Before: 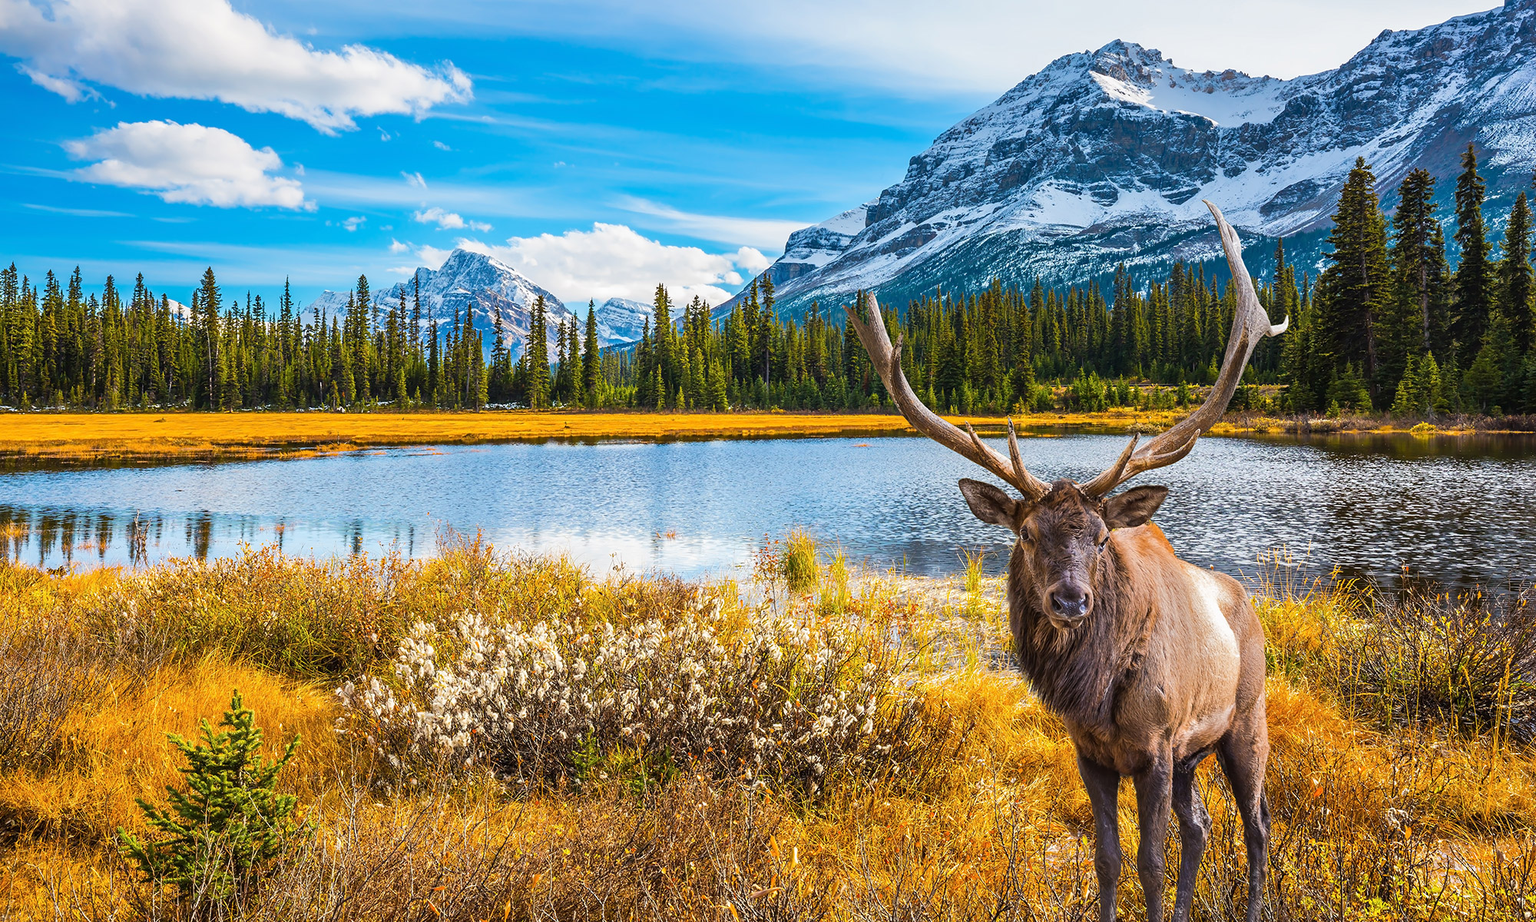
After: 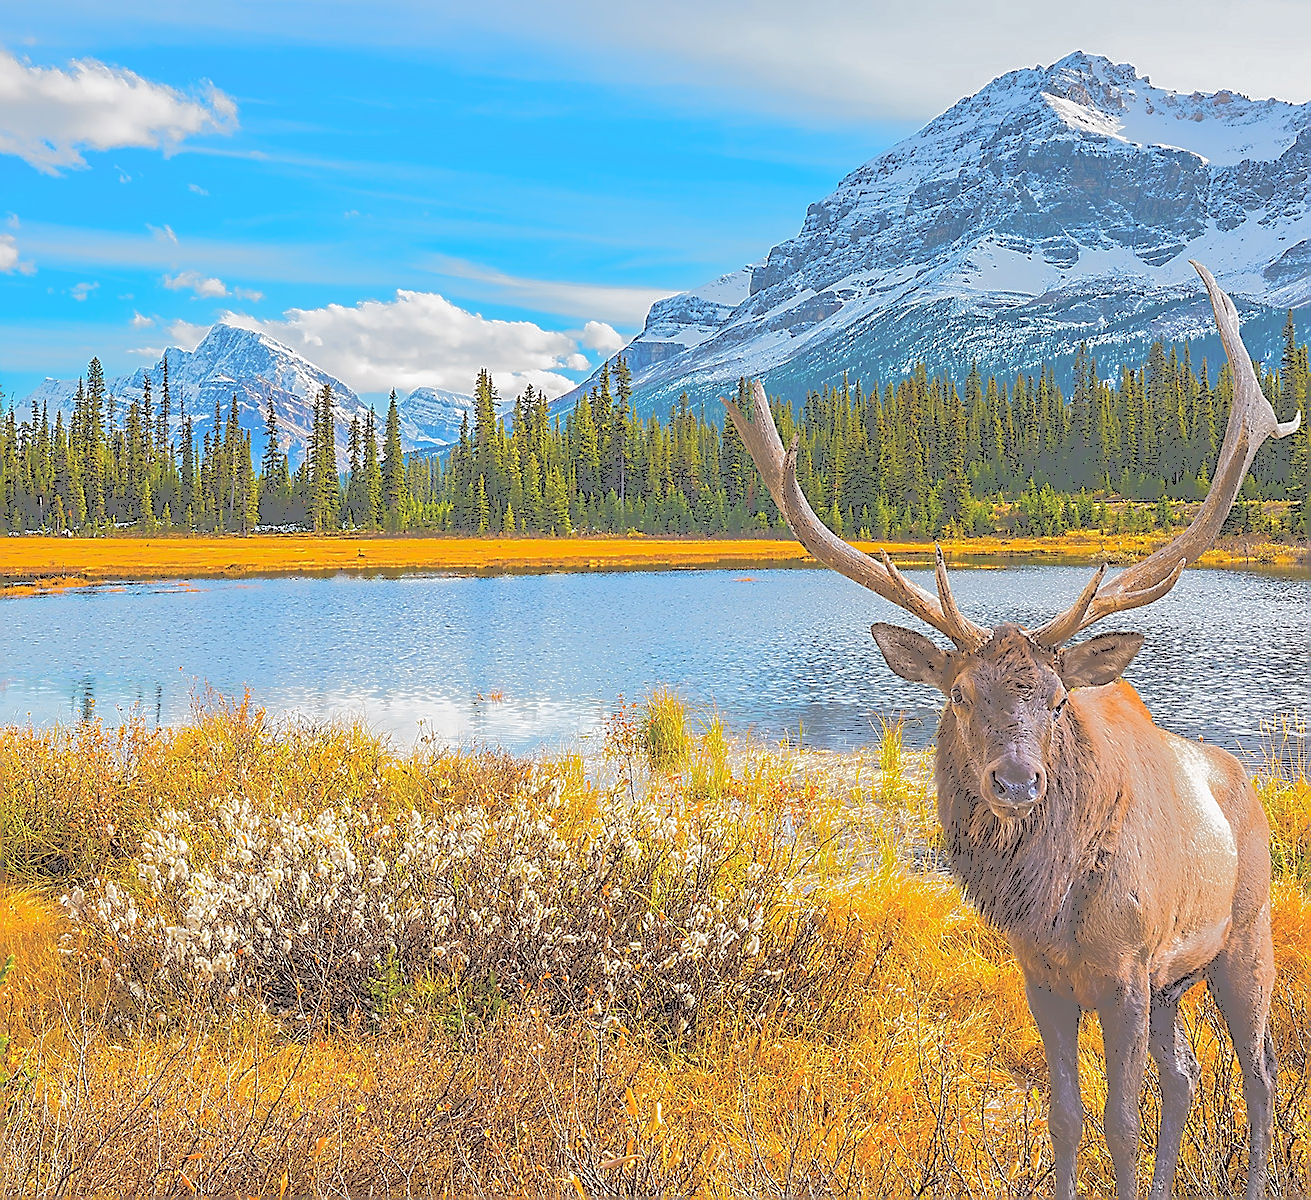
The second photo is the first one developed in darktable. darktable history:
sharpen: radius 1.416, amount 1.264, threshold 0.766
crop and rotate: left 18.881%, right 15.529%
tone curve: curves: ch0 [(0, 0) (0.003, 0.43) (0.011, 0.433) (0.025, 0.434) (0.044, 0.436) (0.069, 0.439) (0.1, 0.442) (0.136, 0.446) (0.177, 0.449) (0.224, 0.454) (0.277, 0.462) (0.335, 0.488) (0.399, 0.524) (0.468, 0.566) (0.543, 0.615) (0.623, 0.666) (0.709, 0.718) (0.801, 0.761) (0.898, 0.801) (1, 1)], color space Lab, independent channels, preserve colors none
contrast brightness saturation: brightness 0.145
